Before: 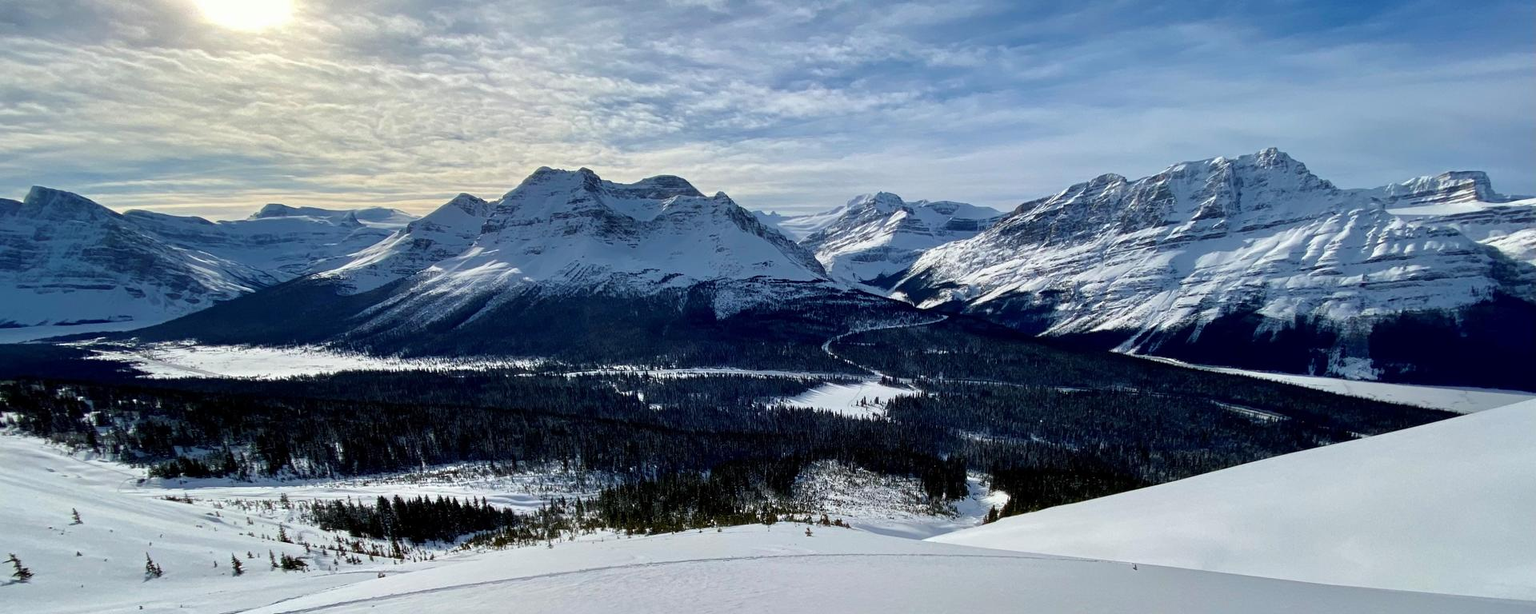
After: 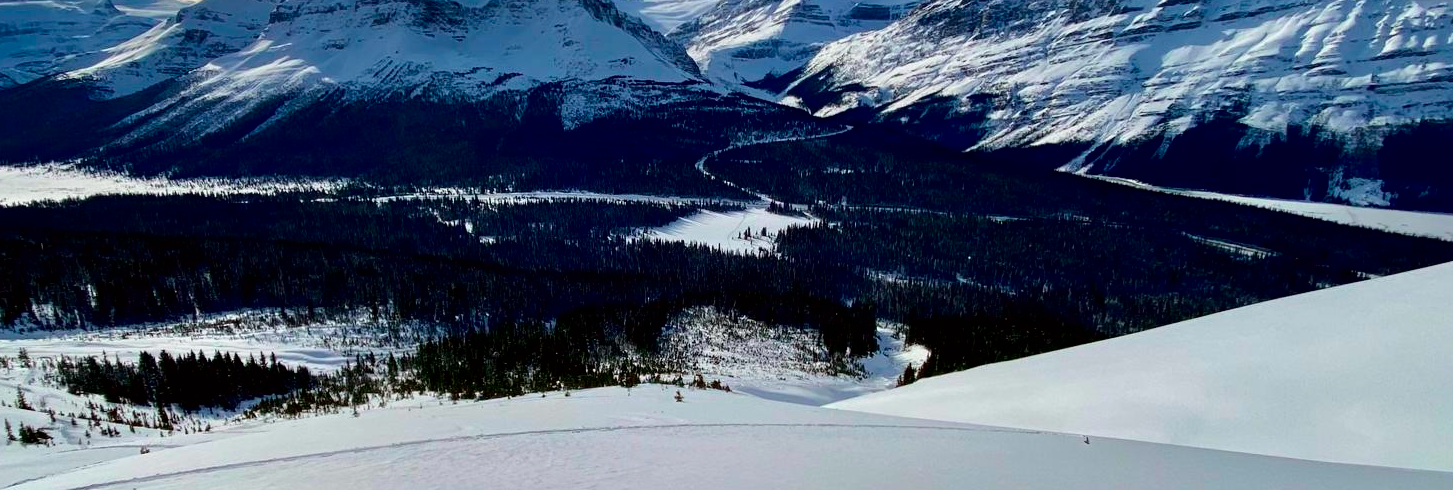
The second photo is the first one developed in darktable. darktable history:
tone curve: curves: ch0 [(0, 0) (0.068, 0.012) (0.183, 0.089) (0.341, 0.283) (0.547, 0.532) (0.828, 0.815) (1, 0.983)]; ch1 [(0, 0) (0.23, 0.166) (0.34, 0.308) (0.371, 0.337) (0.429, 0.411) (0.477, 0.462) (0.499, 0.5) (0.529, 0.537) (0.559, 0.582) (0.743, 0.798) (1, 1)]; ch2 [(0, 0) (0.431, 0.414) (0.498, 0.503) (0.524, 0.528) (0.568, 0.546) (0.6, 0.597) (0.634, 0.645) (0.728, 0.742) (1, 1)], color space Lab, independent channels, preserve colors none
crop and rotate: left 17.299%, top 35.115%, right 7.015%, bottom 1.024%
